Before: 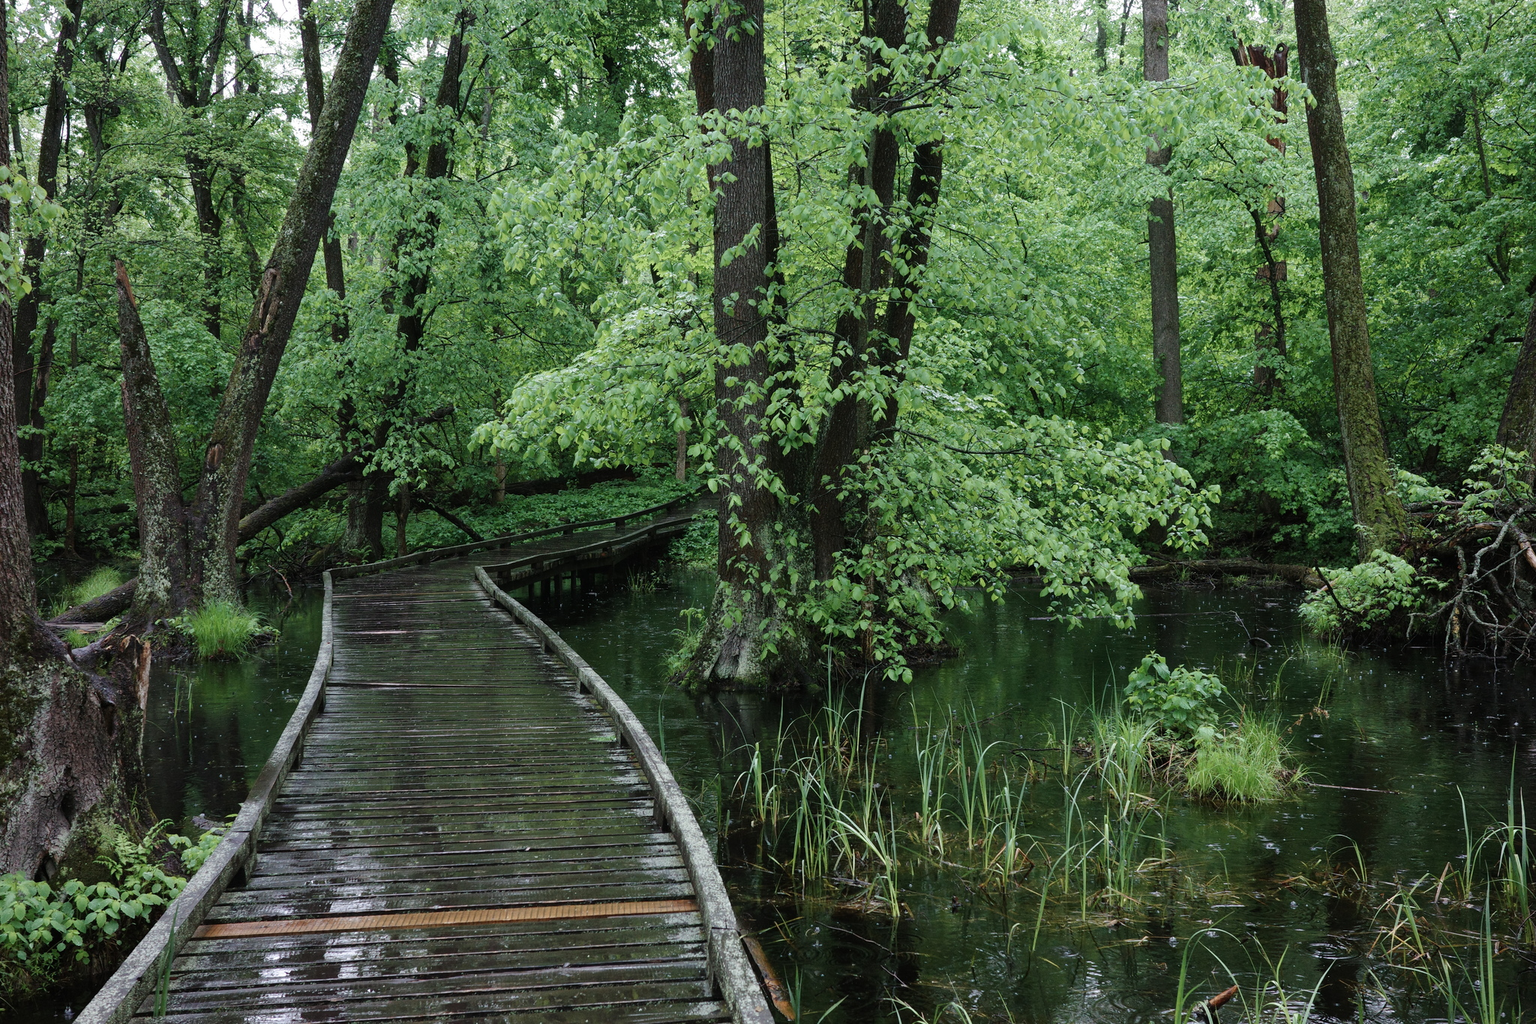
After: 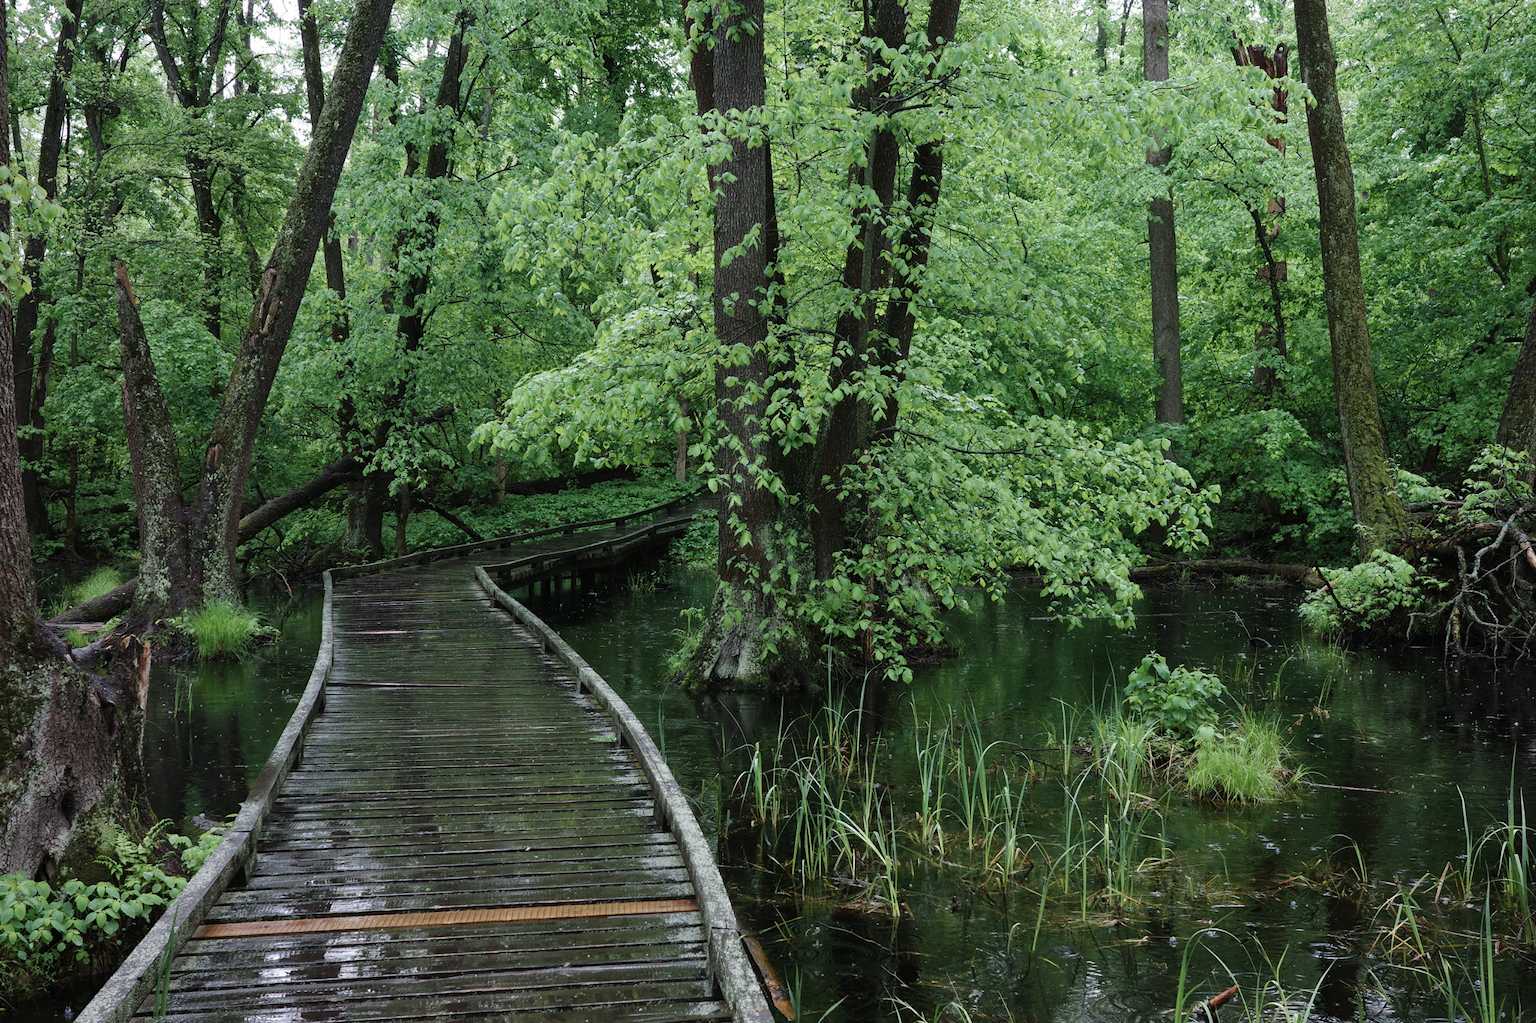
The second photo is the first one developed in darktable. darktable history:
color zones: curves: ch0 [(0, 0.5) (0.143, 0.5) (0.286, 0.5) (0.429, 0.495) (0.571, 0.437) (0.714, 0.44) (0.857, 0.496) (1, 0.5)]
